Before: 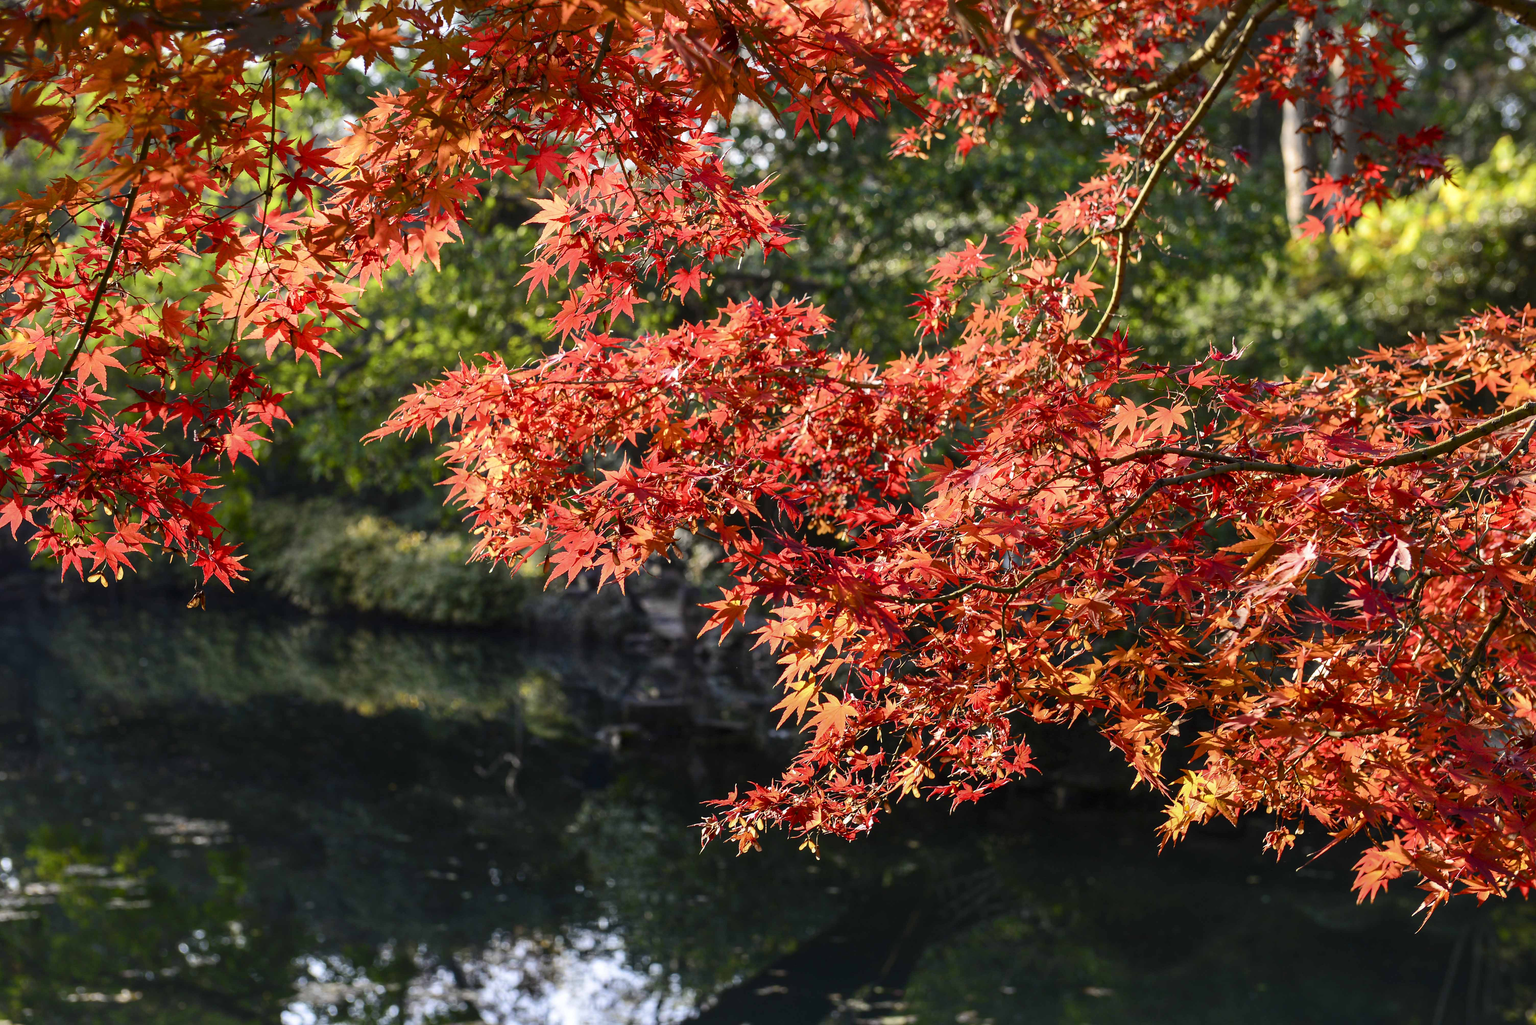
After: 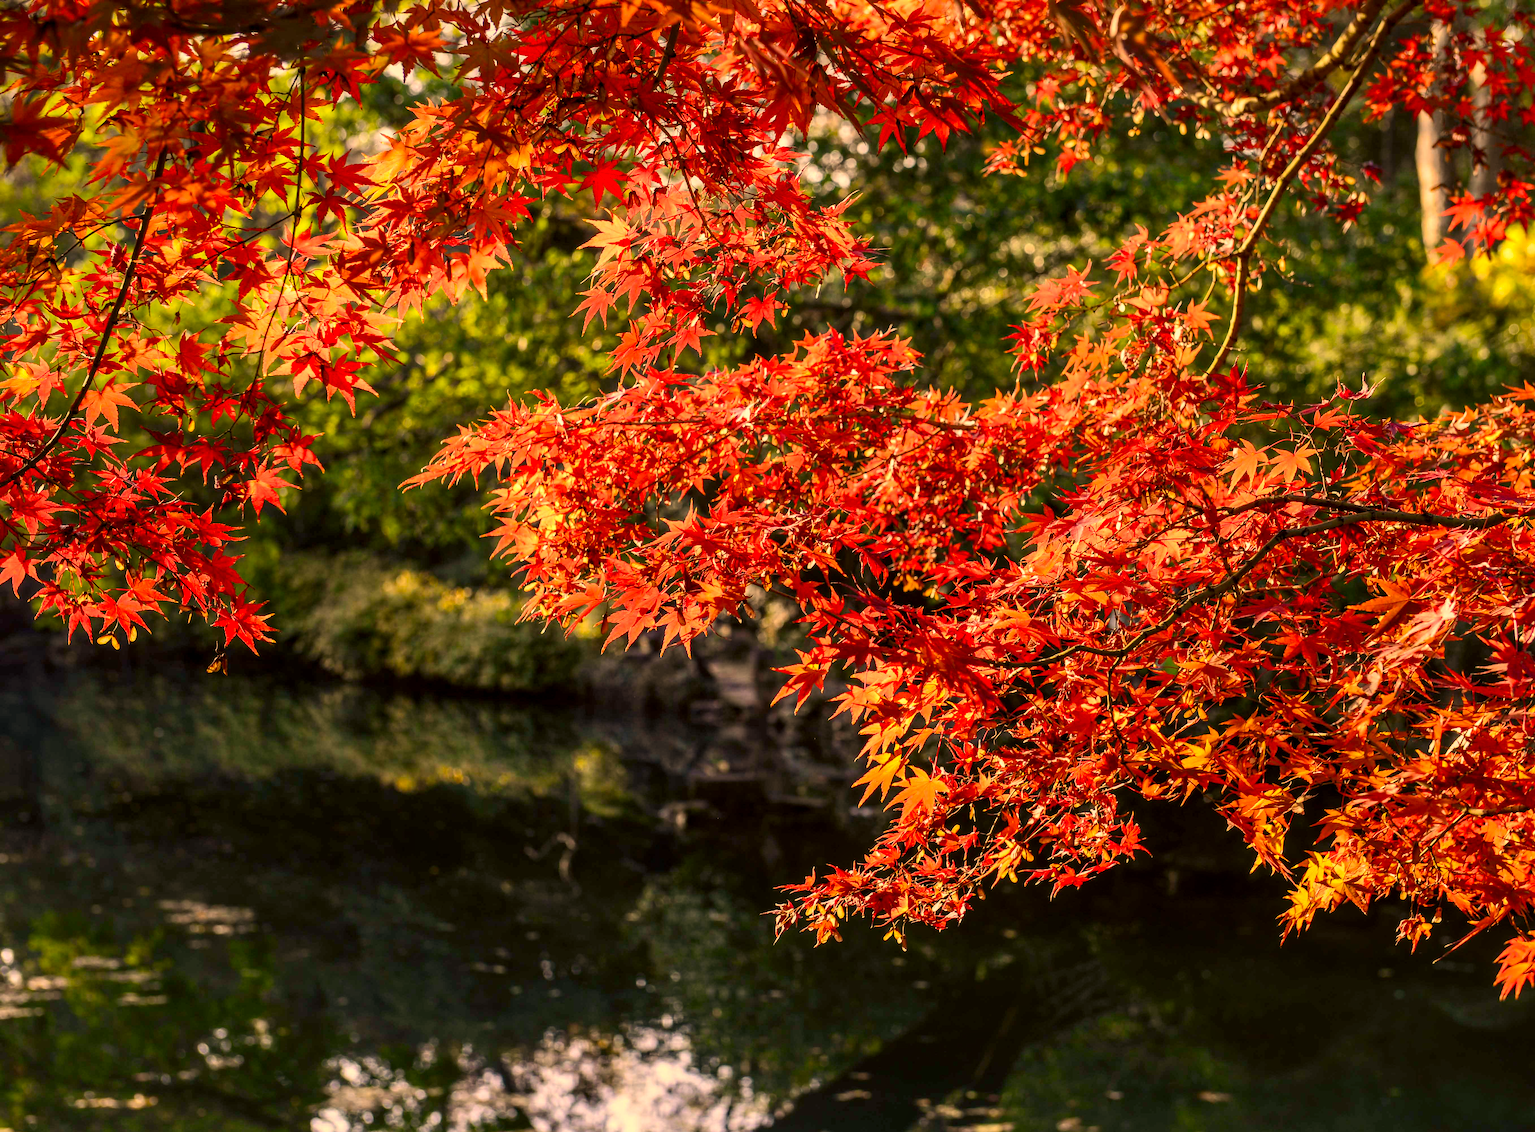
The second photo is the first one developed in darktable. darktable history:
local contrast: on, module defaults
crop: right 9.509%, bottom 0.031%
color correction: highlights a* 17.94, highlights b* 35.39, shadows a* 1.48, shadows b* 6.42, saturation 1.01
